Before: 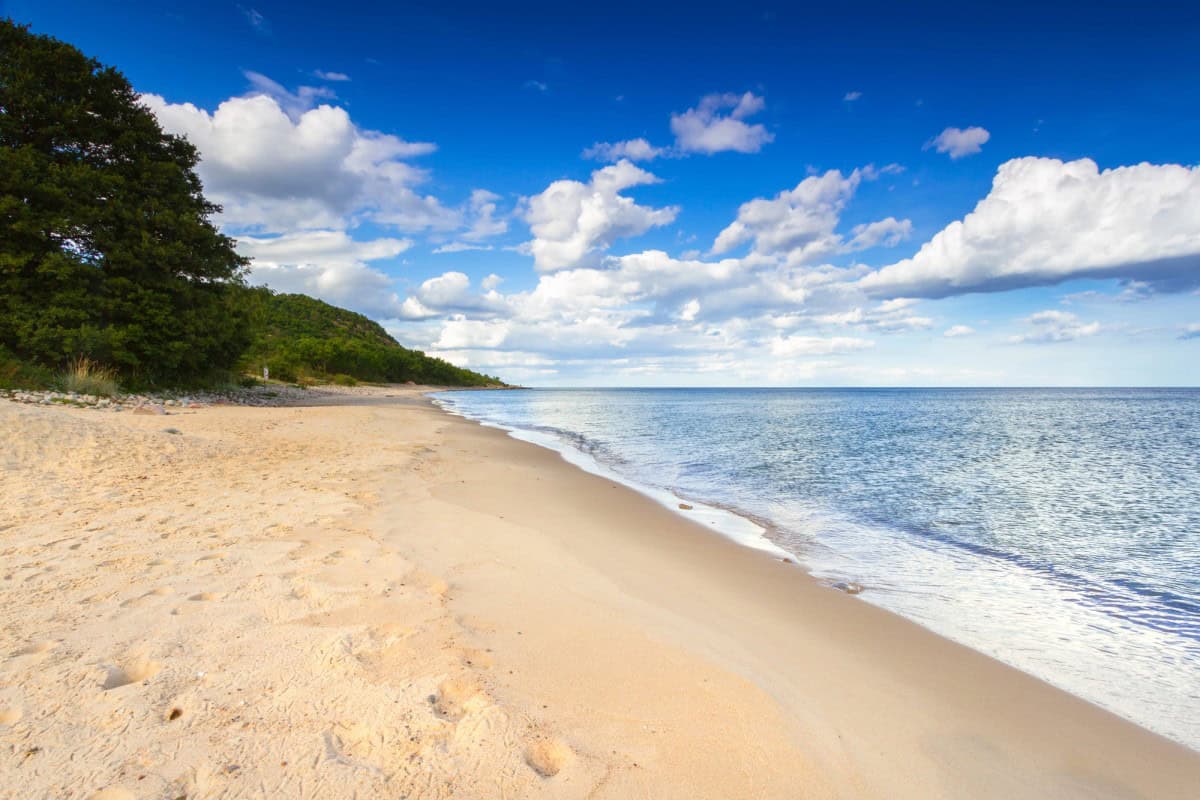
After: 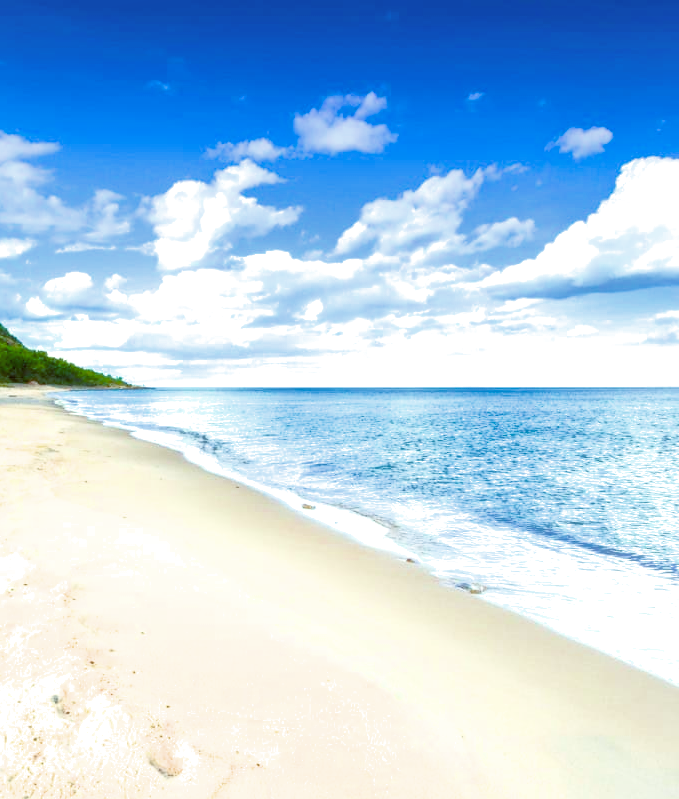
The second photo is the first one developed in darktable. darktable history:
exposure: black level correction 0, exposure 1.2 EV, compensate highlight preservation false
color balance rgb: shadows lift › luminance -7.7%, shadows lift › chroma 2.13%, shadows lift › hue 200.79°, power › luminance -7.77%, power › chroma 2.27%, power › hue 220.69°, highlights gain › luminance 15.15%, highlights gain › chroma 4%, highlights gain › hue 209.35°, global offset › luminance -0.21%, global offset › chroma 0.27%, perceptual saturation grading › global saturation 24.42%, perceptual saturation grading › highlights -24.42%, perceptual saturation grading › mid-tones 24.42%, perceptual saturation grading › shadows 40%, perceptual brilliance grading › global brilliance -5%, perceptual brilliance grading › highlights 24.42%, perceptual brilliance grading › mid-tones 7%, perceptual brilliance grading › shadows -5%
crop: left 31.458%, top 0%, right 11.876%
filmic rgb: black relative exposure -7.65 EV, white relative exposure 4.56 EV, hardness 3.61
shadows and highlights: on, module defaults
